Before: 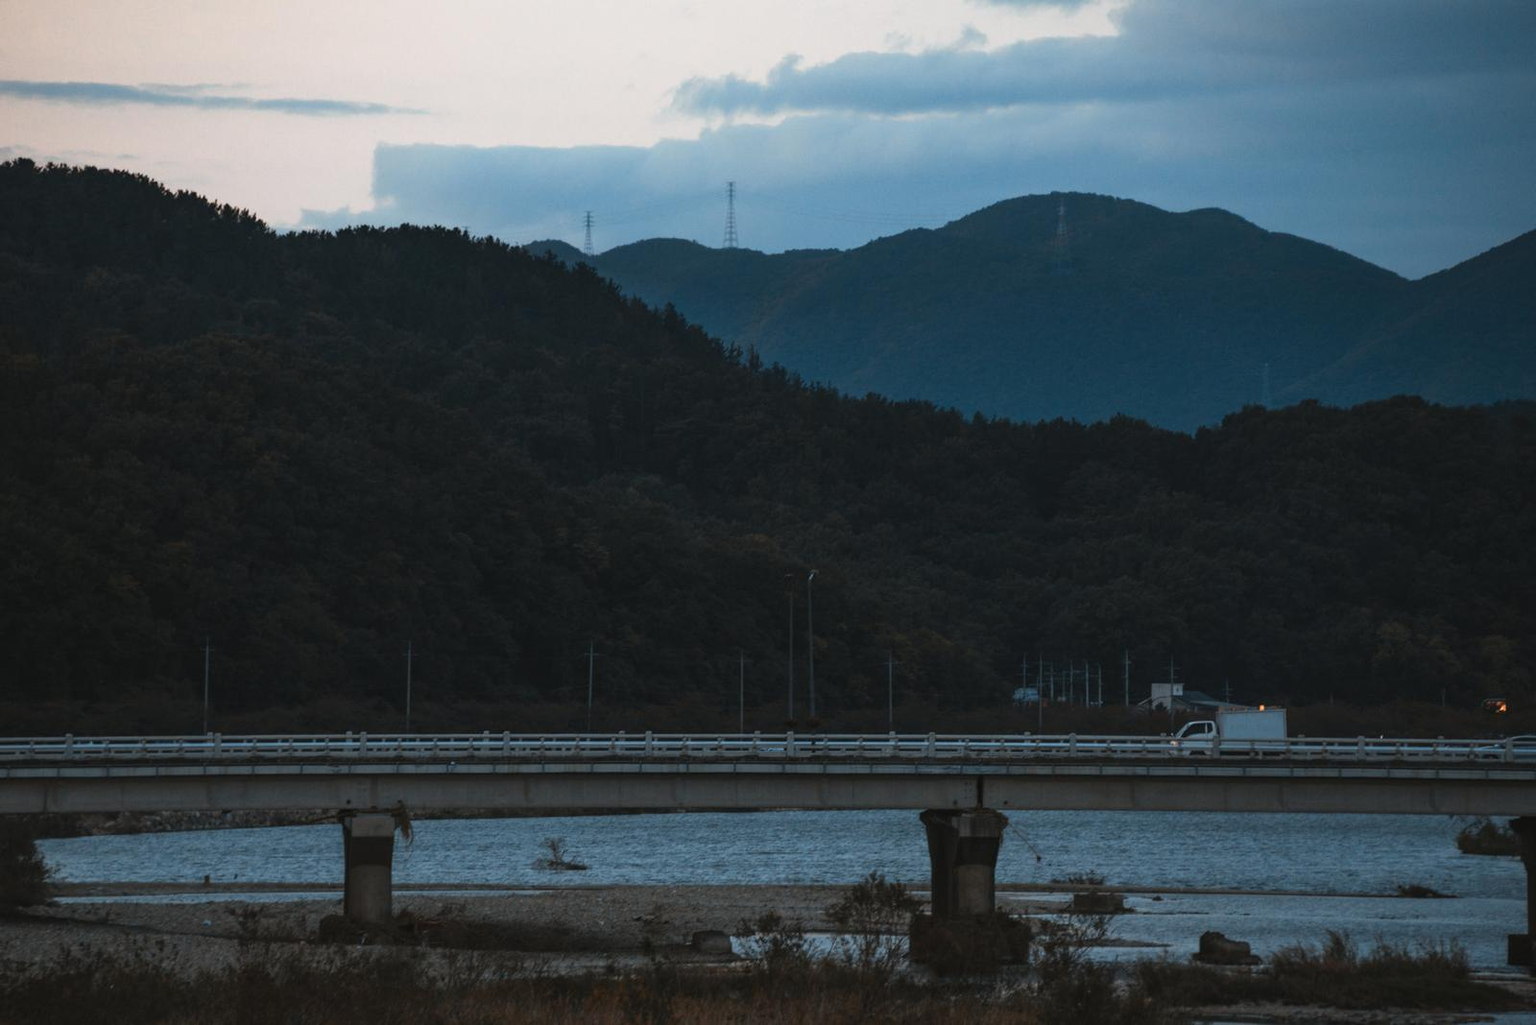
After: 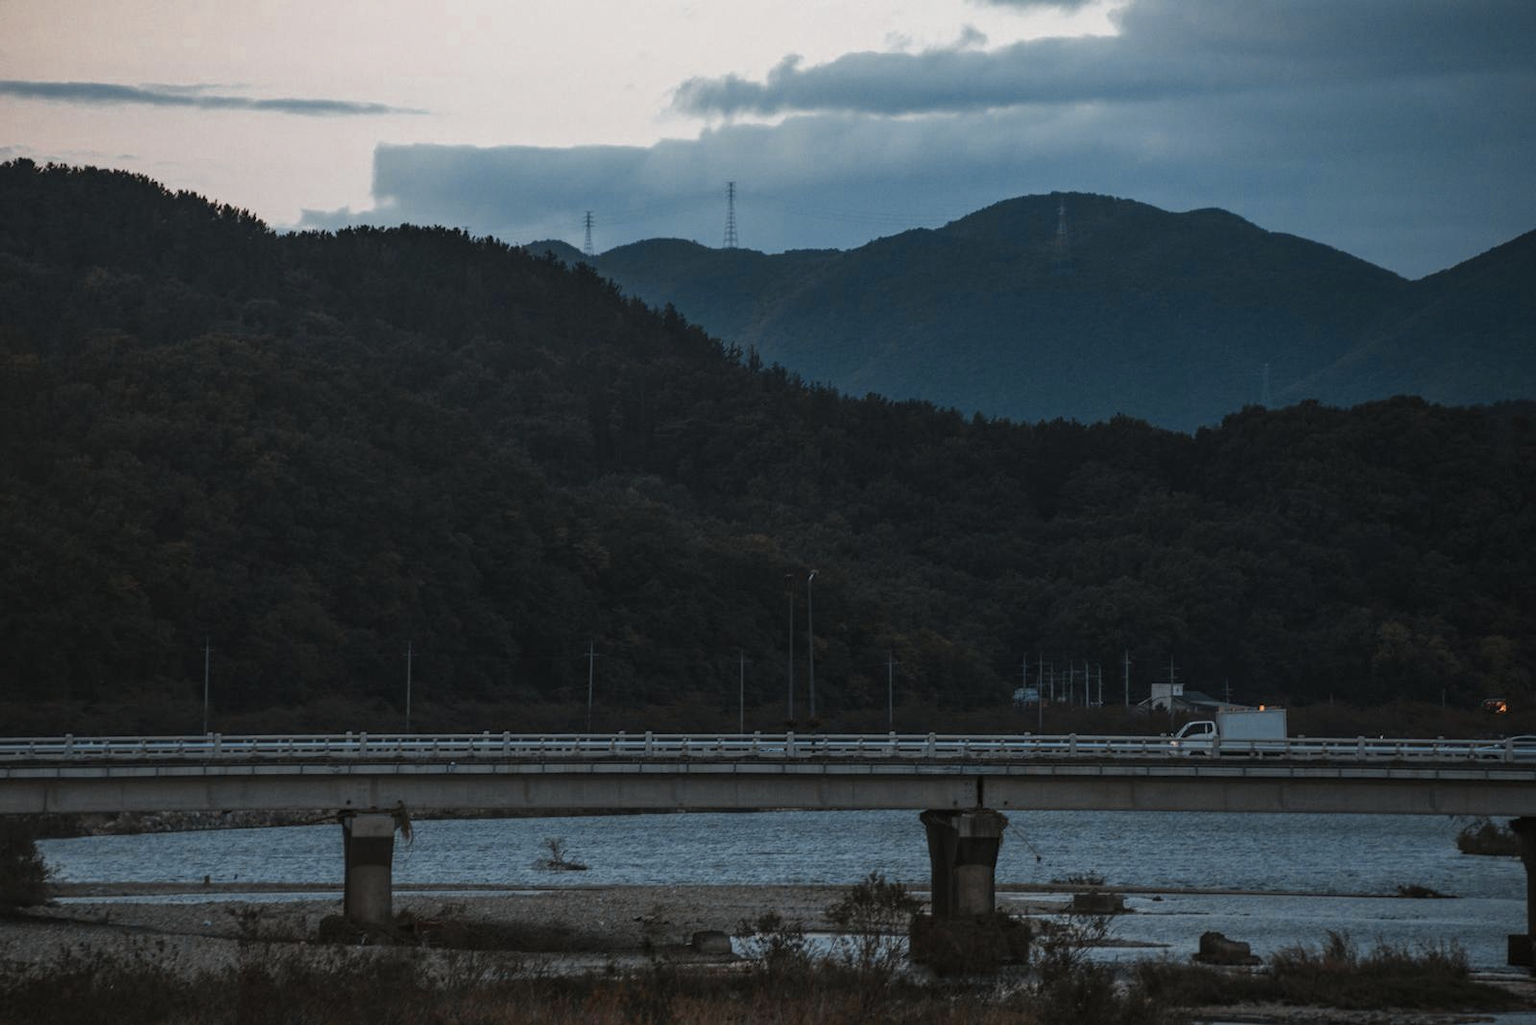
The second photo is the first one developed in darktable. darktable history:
local contrast: on, module defaults
color zones: curves: ch0 [(0, 0.5) (0.125, 0.4) (0.25, 0.5) (0.375, 0.4) (0.5, 0.4) (0.625, 0.35) (0.75, 0.35) (0.875, 0.5)]; ch1 [(0, 0.35) (0.125, 0.45) (0.25, 0.35) (0.375, 0.35) (0.5, 0.35) (0.625, 0.35) (0.75, 0.45) (0.875, 0.35)]; ch2 [(0, 0.6) (0.125, 0.5) (0.25, 0.5) (0.375, 0.6) (0.5, 0.6) (0.625, 0.5) (0.75, 0.5) (0.875, 0.5)]
